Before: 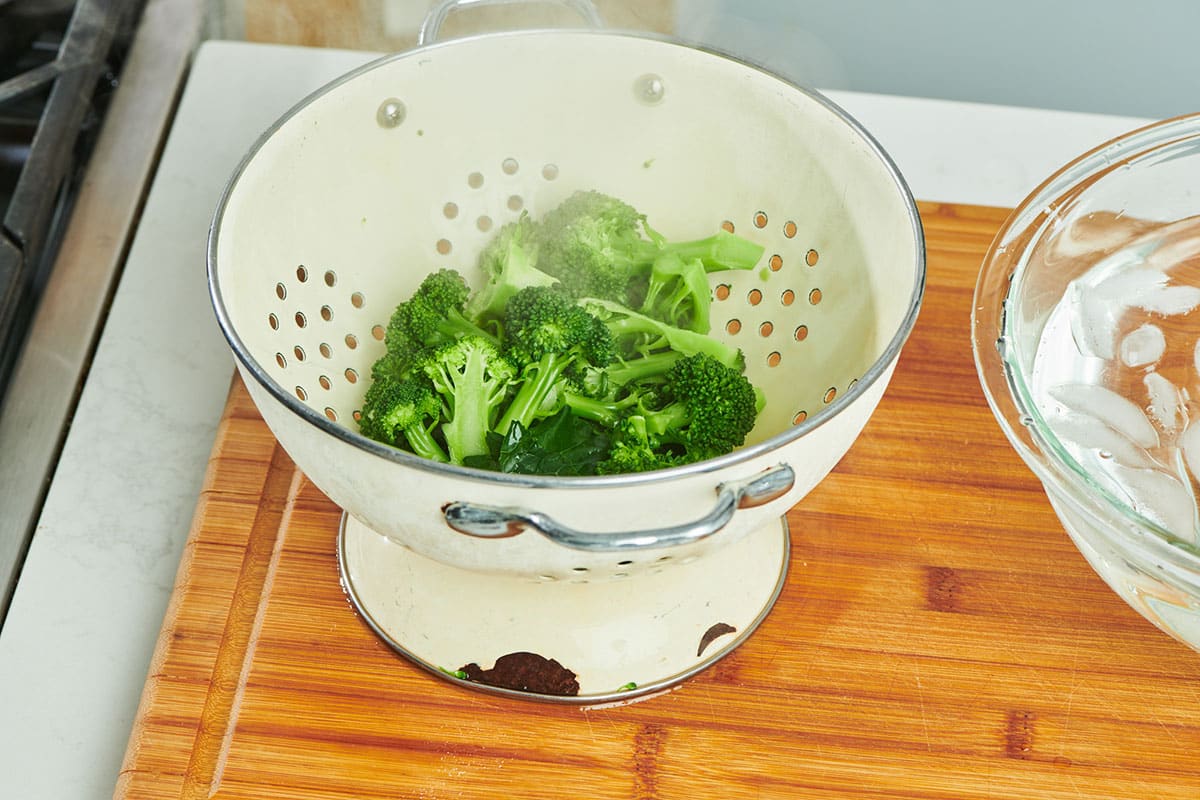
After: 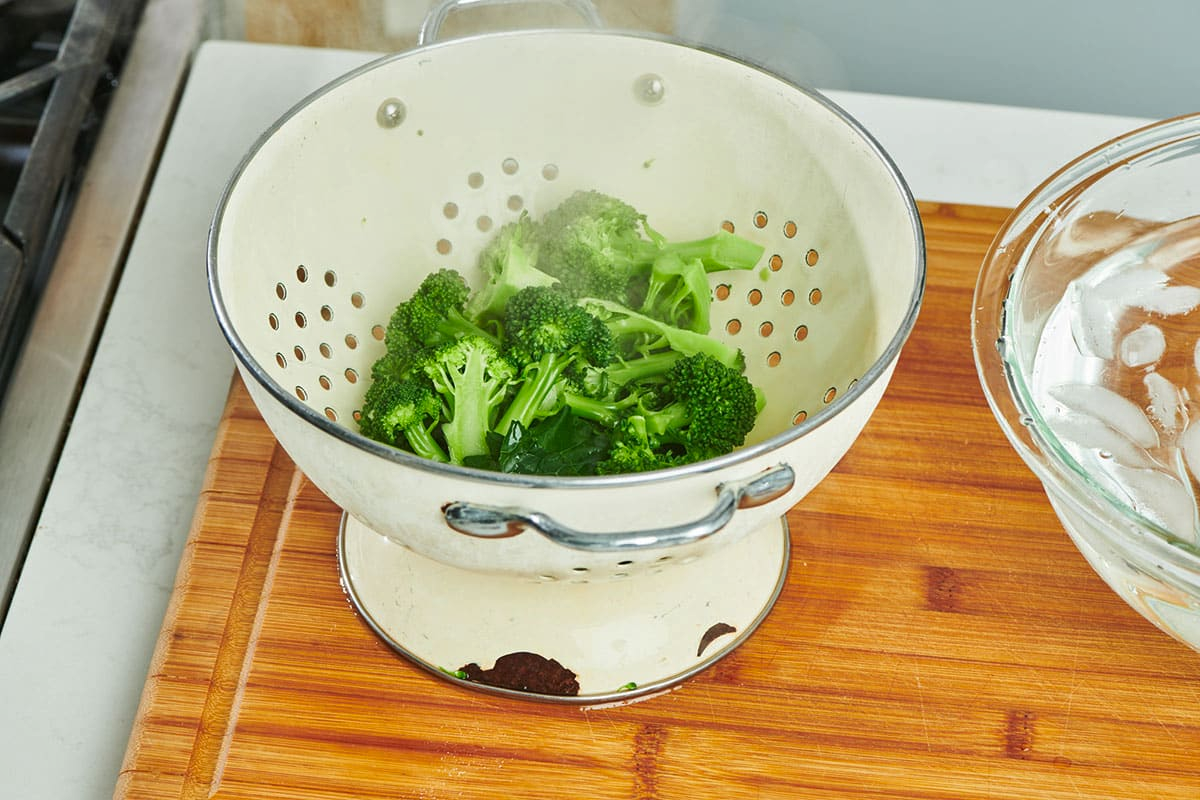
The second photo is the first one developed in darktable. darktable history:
shadows and highlights: shadows 21.03, highlights -36.34, soften with gaussian
